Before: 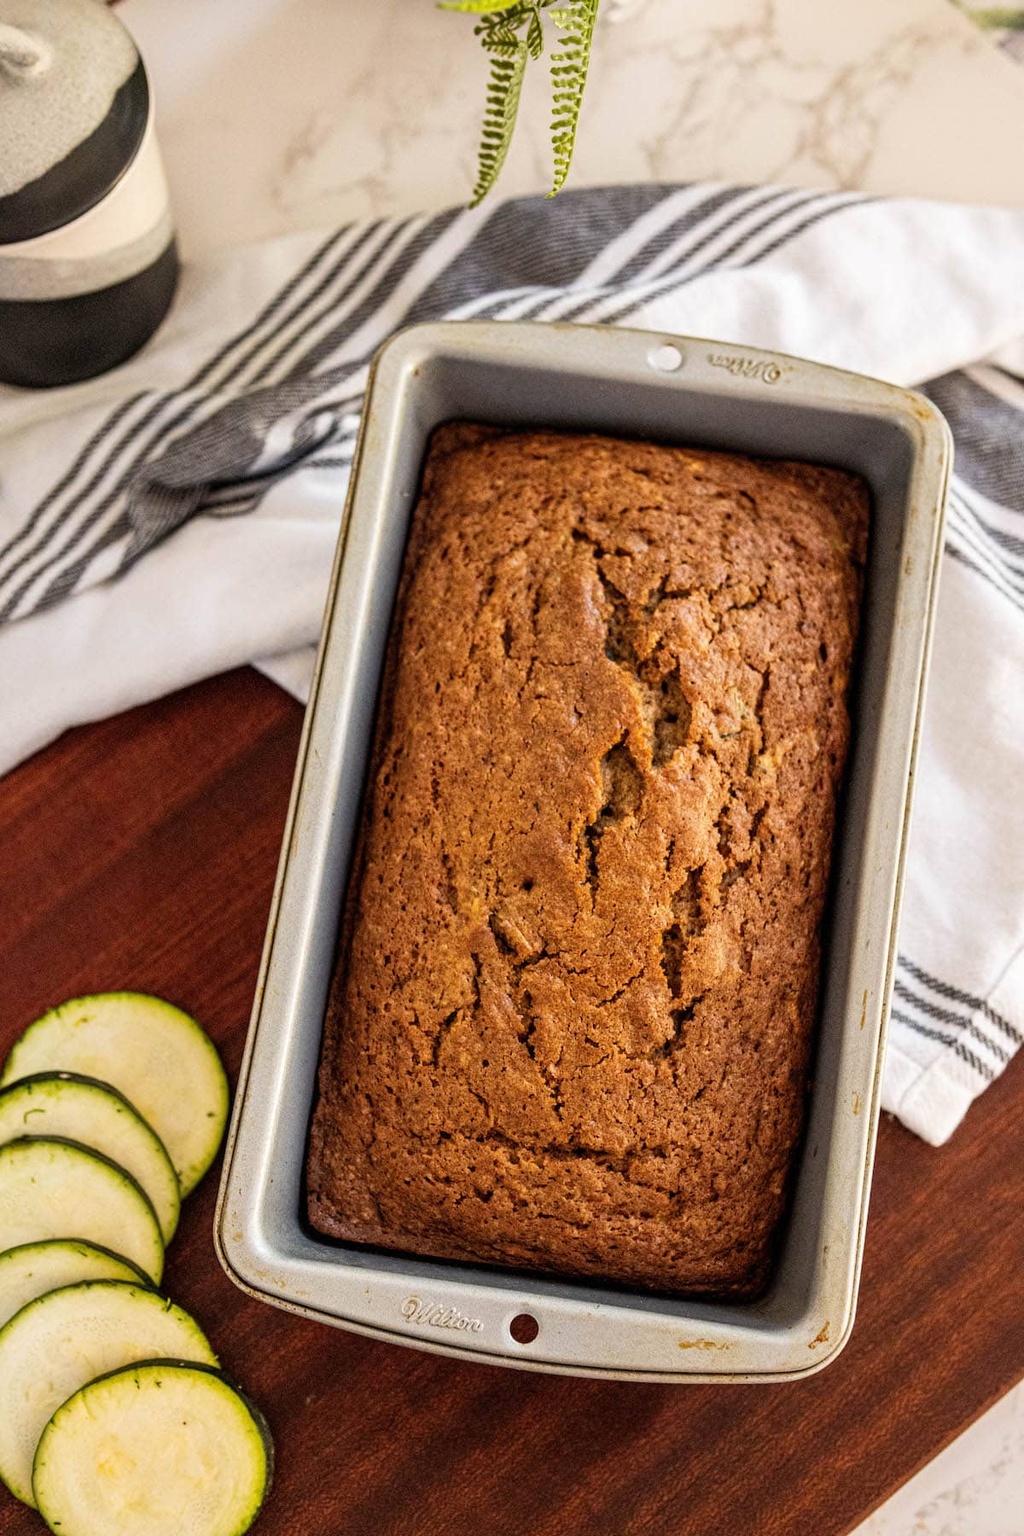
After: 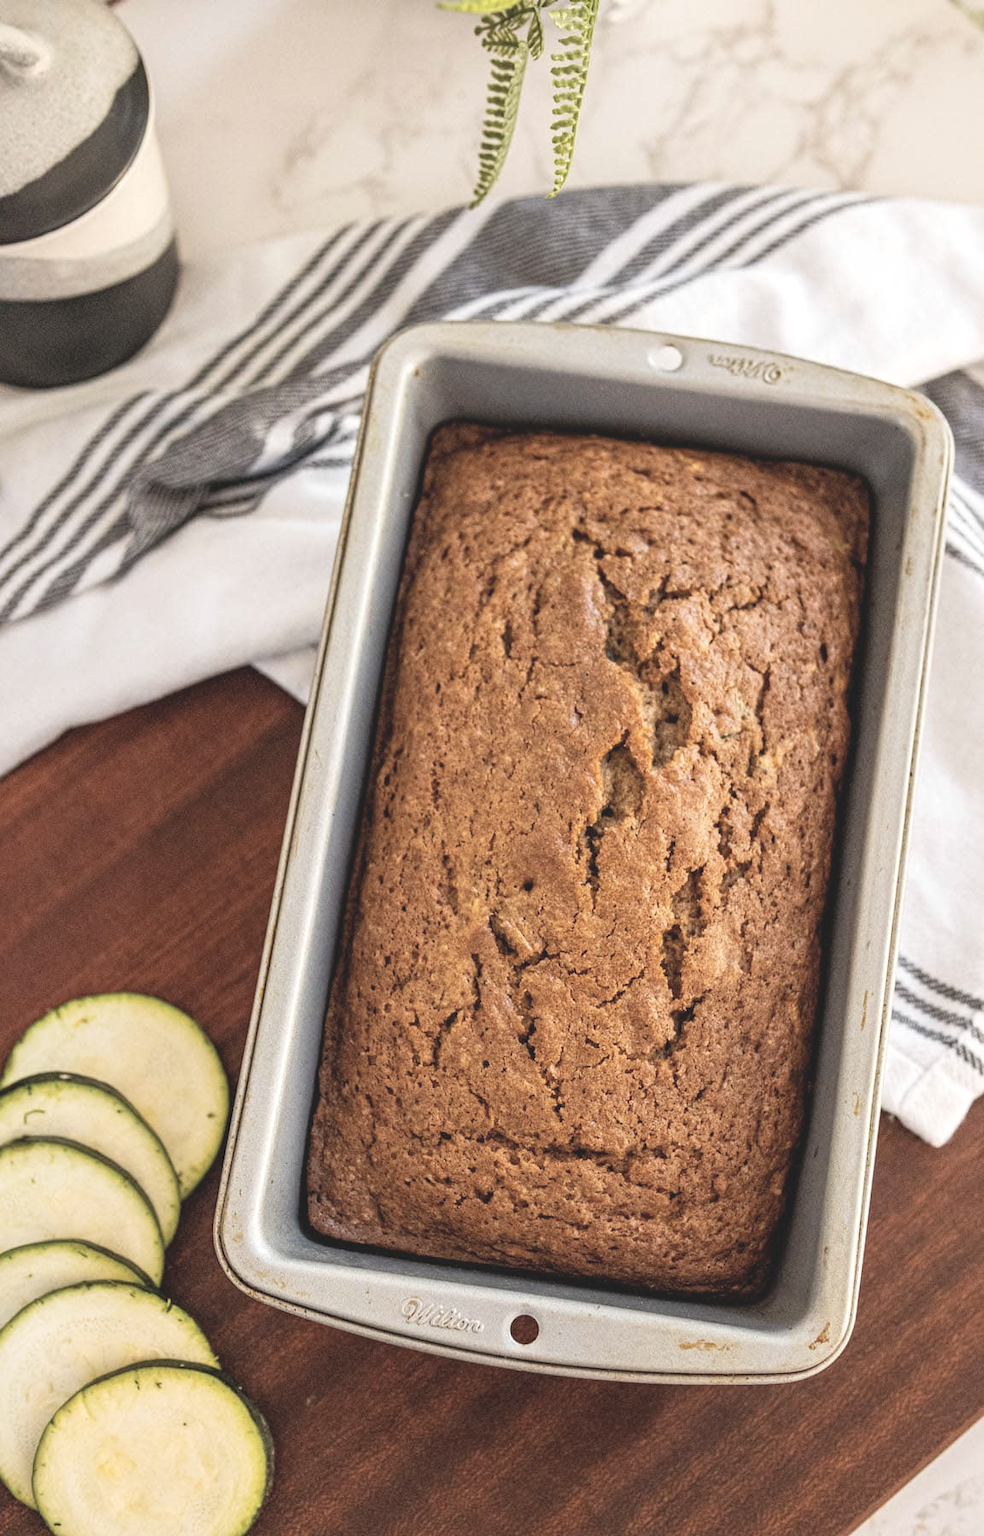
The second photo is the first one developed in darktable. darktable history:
crop: right 3.857%, bottom 0.032%
exposure: exposure 0.668 EV, compensate highlight preservation false
contrast brightness saturation: contrast -0.242, saturation -0.428
